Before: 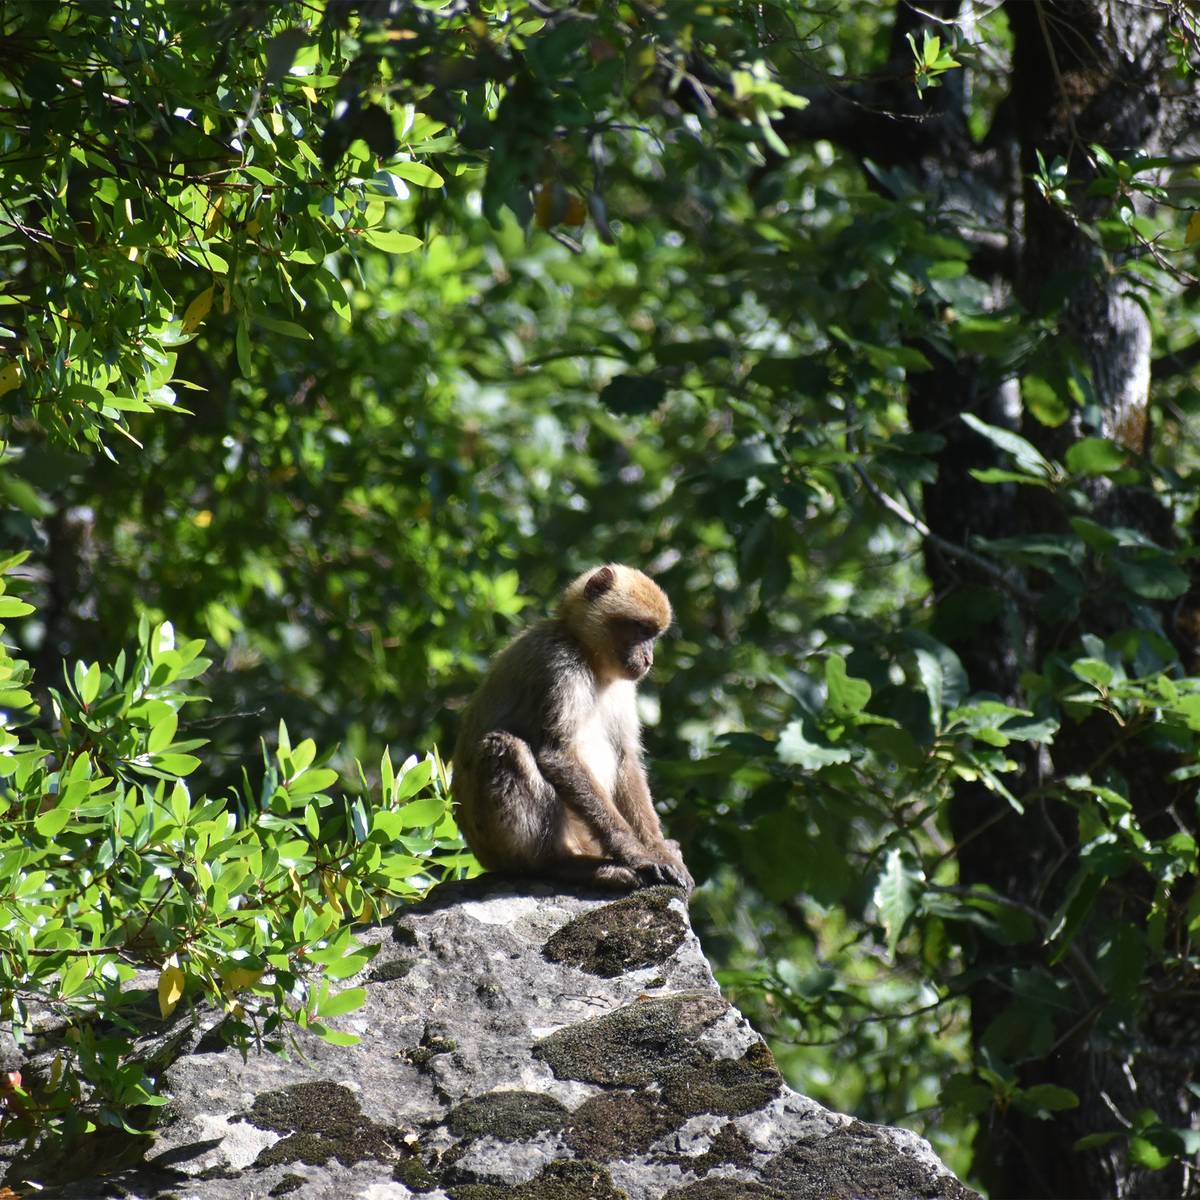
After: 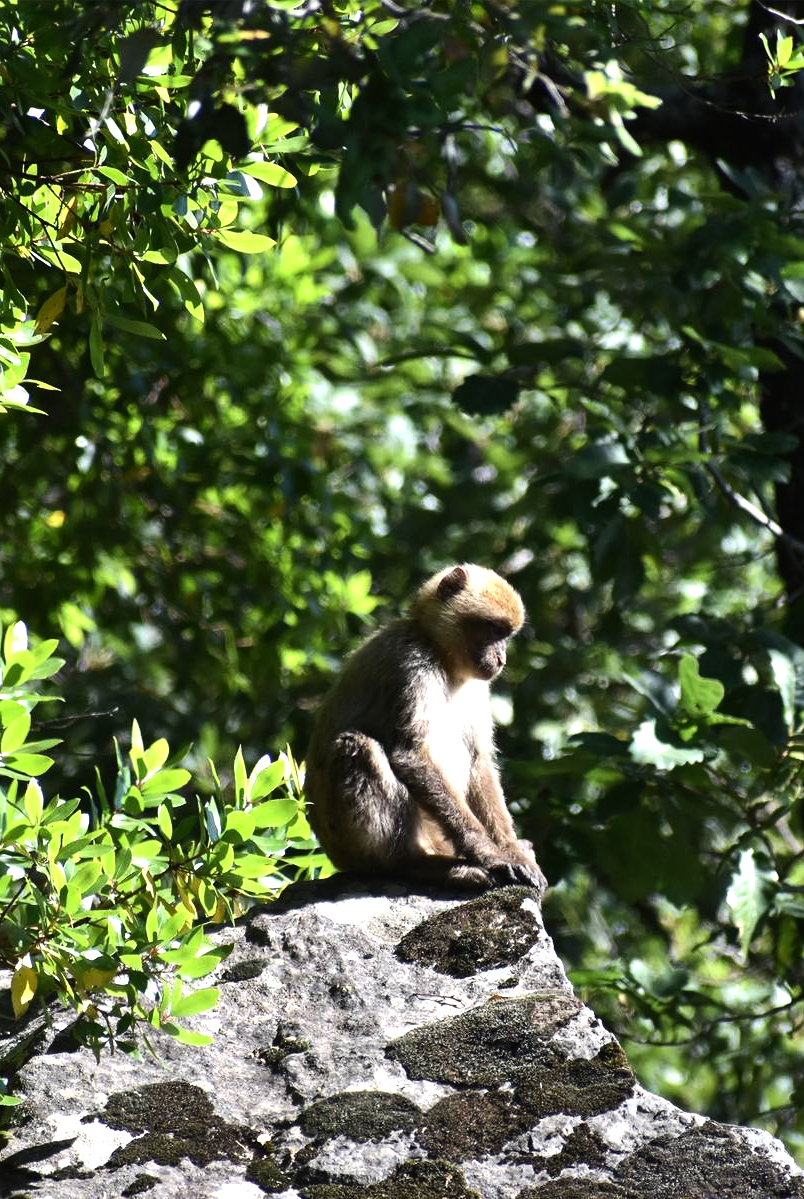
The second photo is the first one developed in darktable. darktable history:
tone equalizer: -8 EV -0.785 EV, -7 EV -0.73 EV, -6 EV -0.565 EV, -5 EV -0.391 EV, -3 EV 0.401 EV, -2 EV 0.6 EV, -1 EV 0.675 EV, +0 EV 0.721 EV, edges refinement/feathering 500, mask exposure compensation -1.57 EV, preserve details no
crop and rotate: left 12.261%, right 20.678%
